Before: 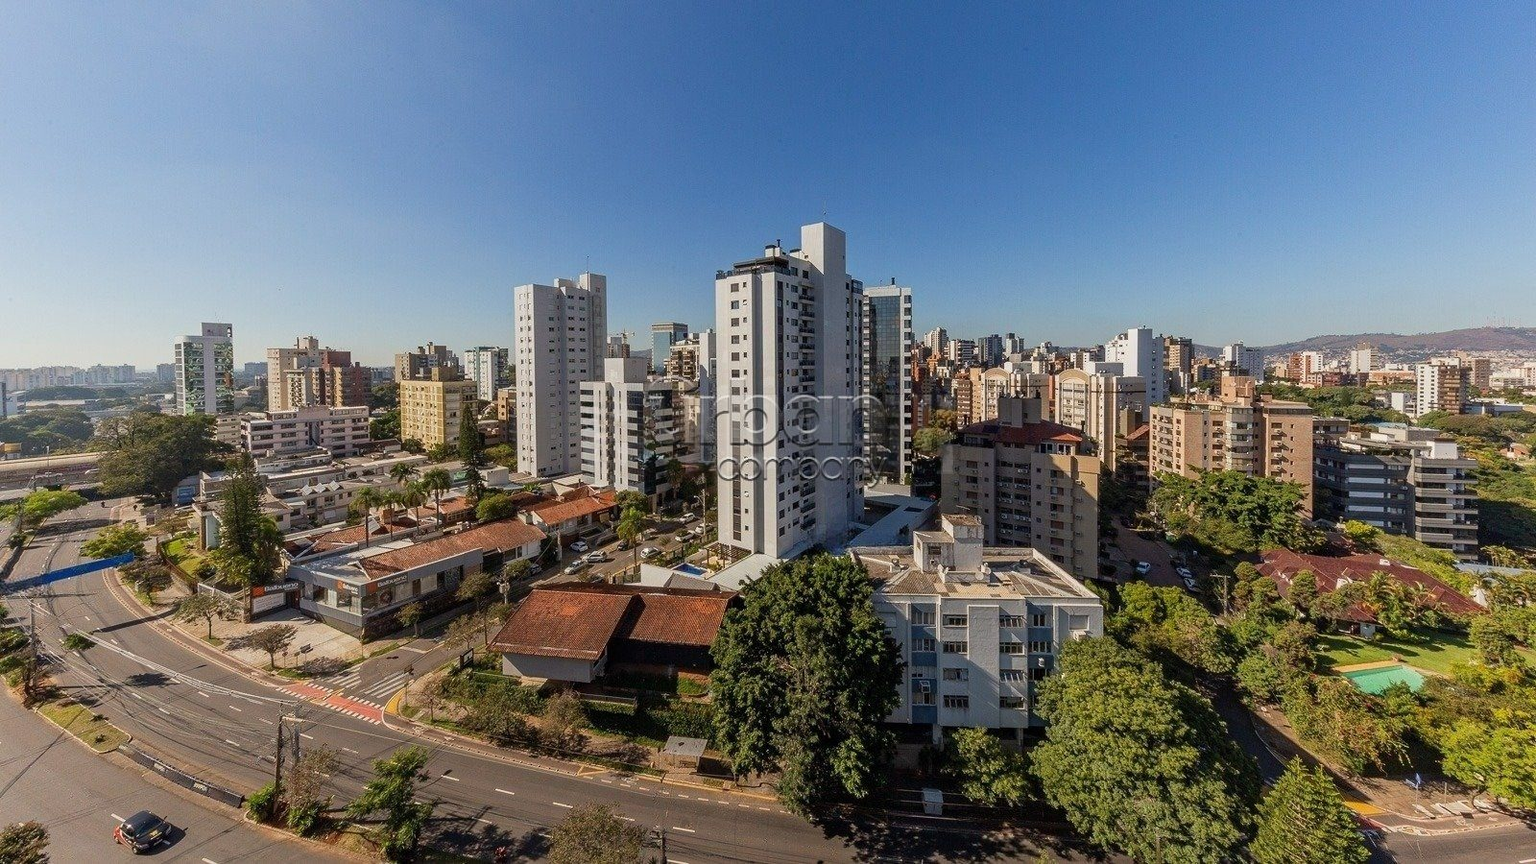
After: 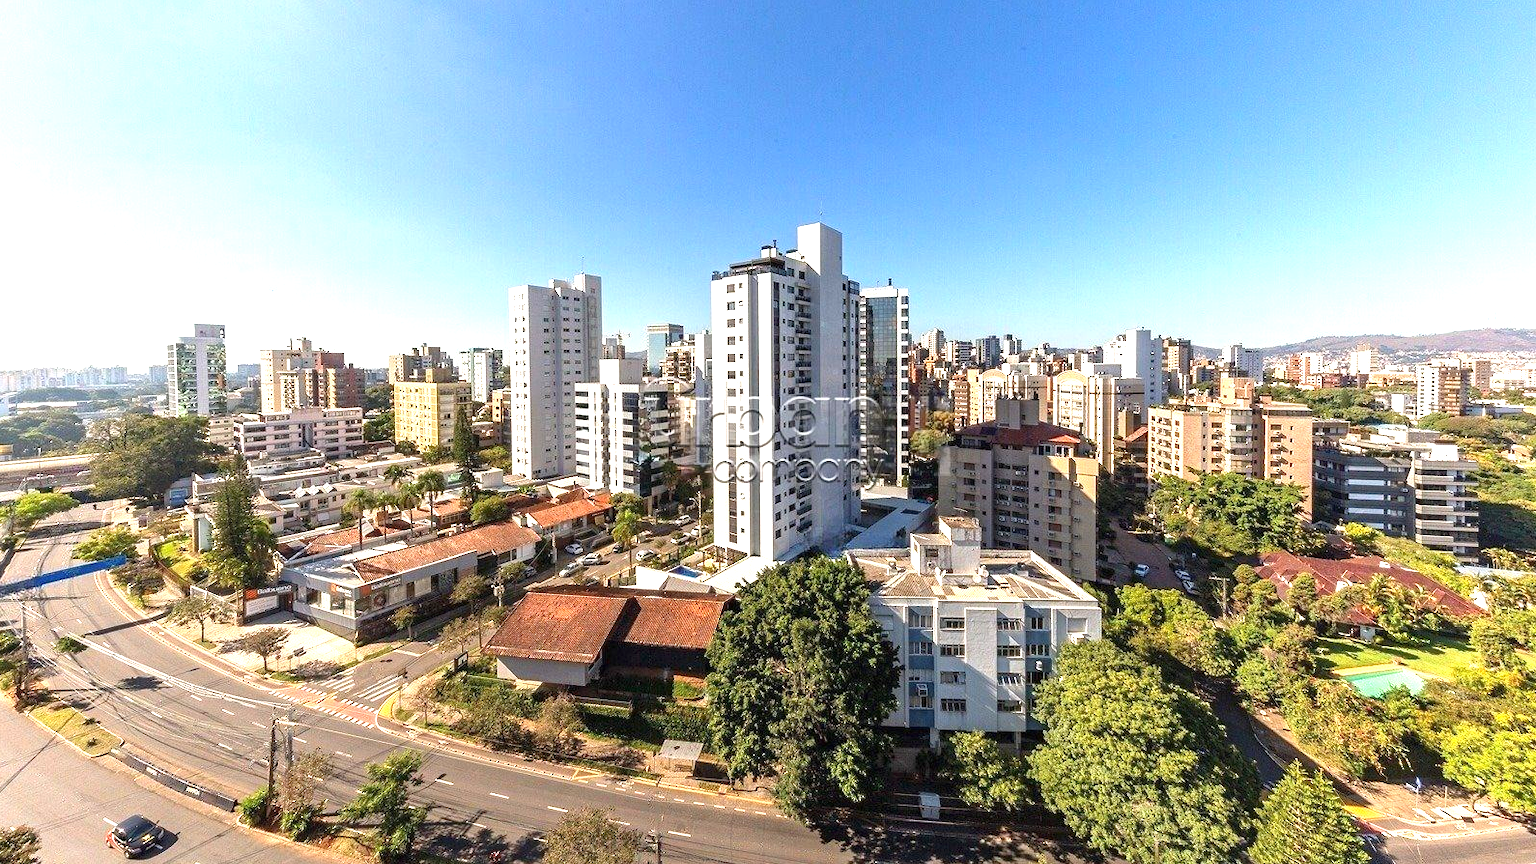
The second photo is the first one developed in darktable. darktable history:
crop and rotate: left 0.614%, top 0.179%, bottom 0.309%
exposure: black level correction 0, exposure 1.388 EV, compensate exposure bias true, compensate highlight preservation false
